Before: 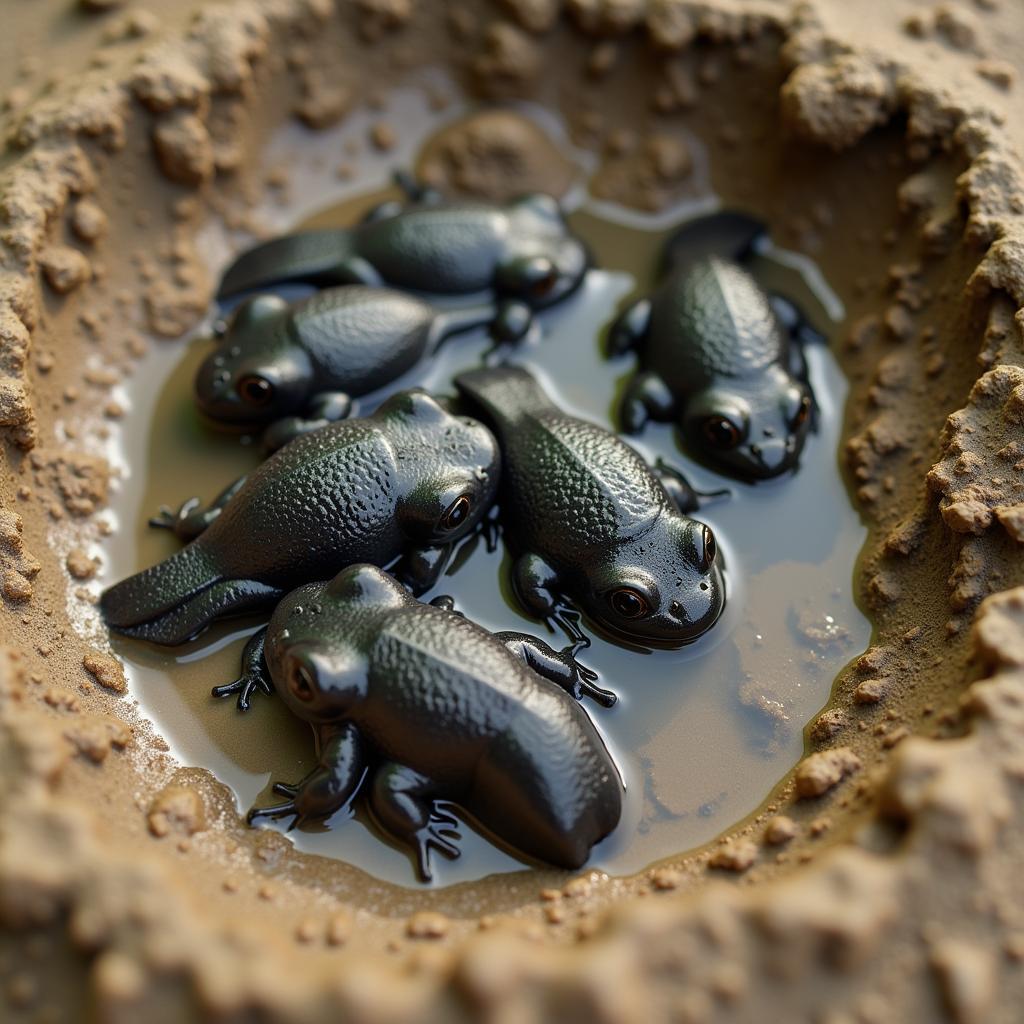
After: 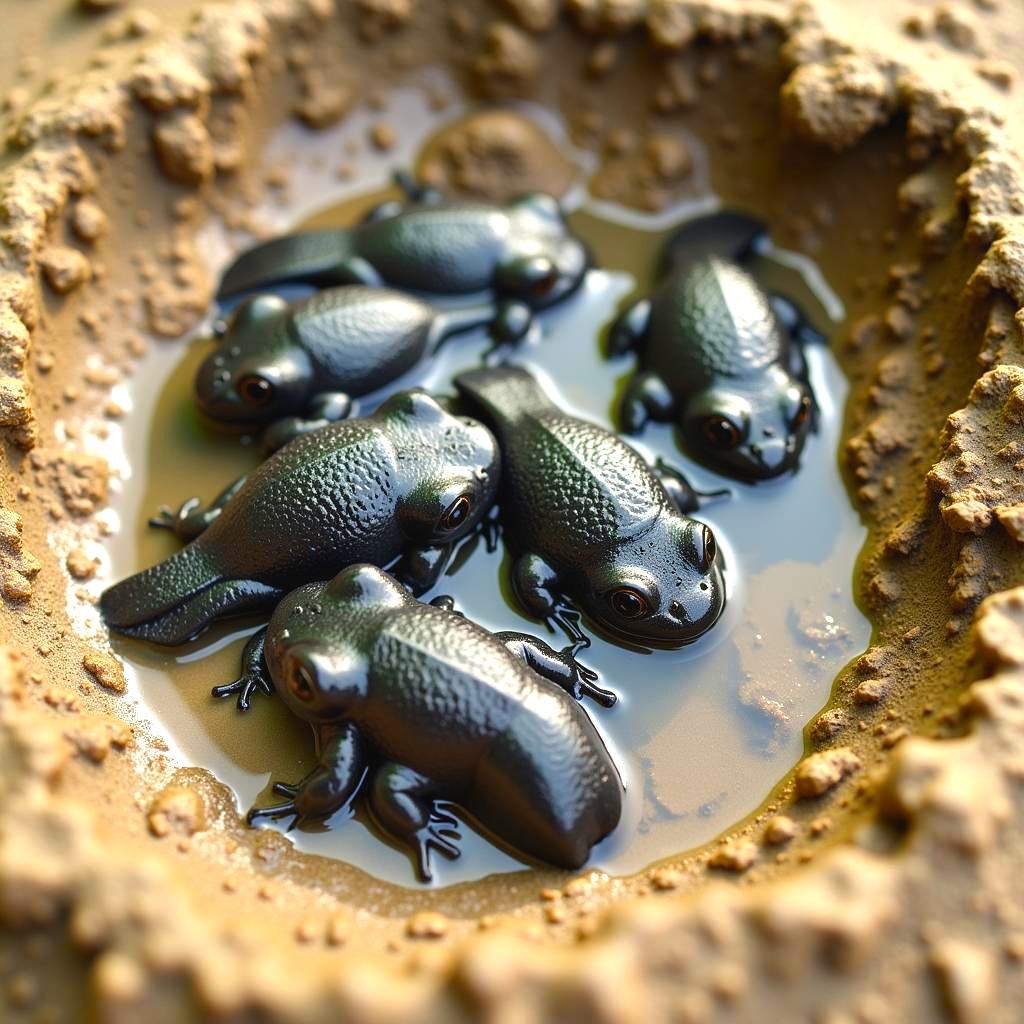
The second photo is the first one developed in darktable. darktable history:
exposure: black level correction -0.002, exposure 0.547 EV, compensate highlight preservation false
color balance rgb: linear chroma grading › shadows 16.538%, perceptual saturation grading › global saturation 7.242%, perceptual saturation grading › shadows 5.142%, perceptual brilliance grading › highlights 10.358%, perceptual brilliance grading › mid-tones 4.513%, global vibrance 20%
